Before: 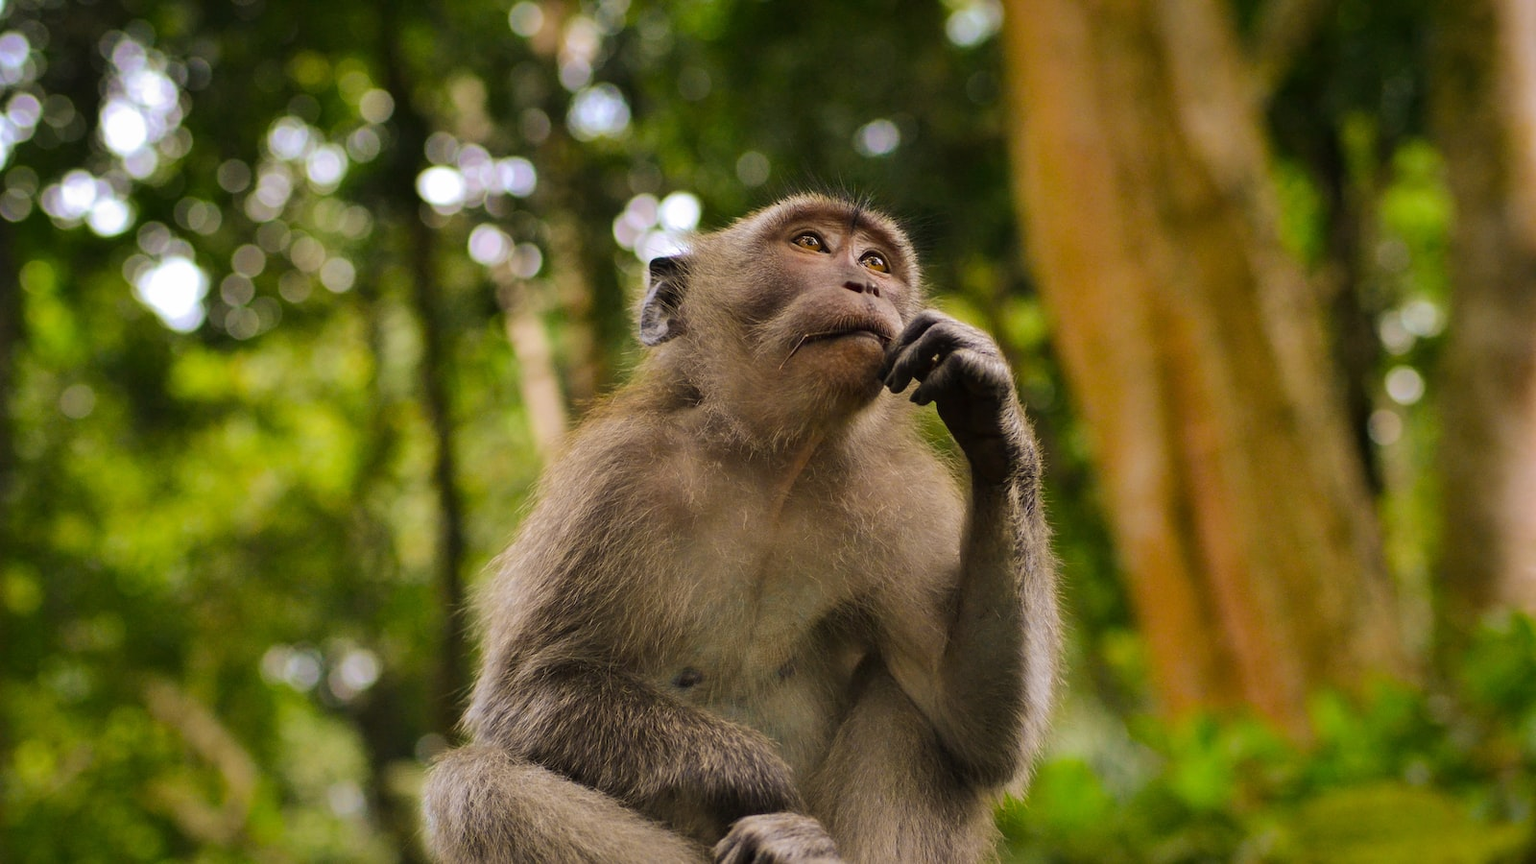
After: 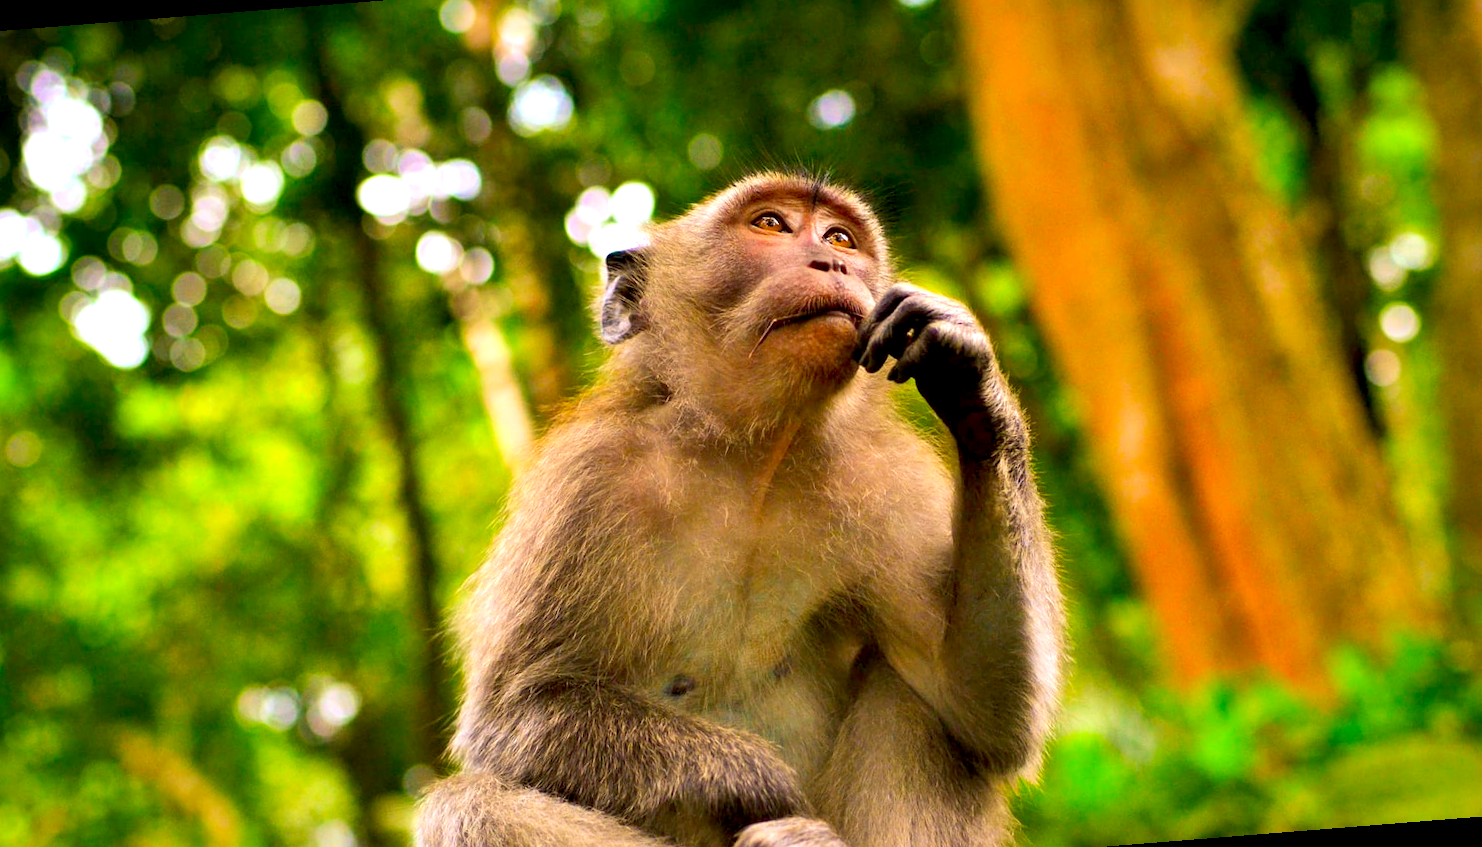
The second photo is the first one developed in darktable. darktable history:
exposure: black level correction 0.008, exposure 0.979 EV, compensate highlight preservation false
rotate and perspective: rotation -4.57°, crop left 0.054, crop right 0.944, crop top 0.087, crop bottom 0.914
color contrast: green-magenta contrast 1.69, blue-yellow contrast 1.49
